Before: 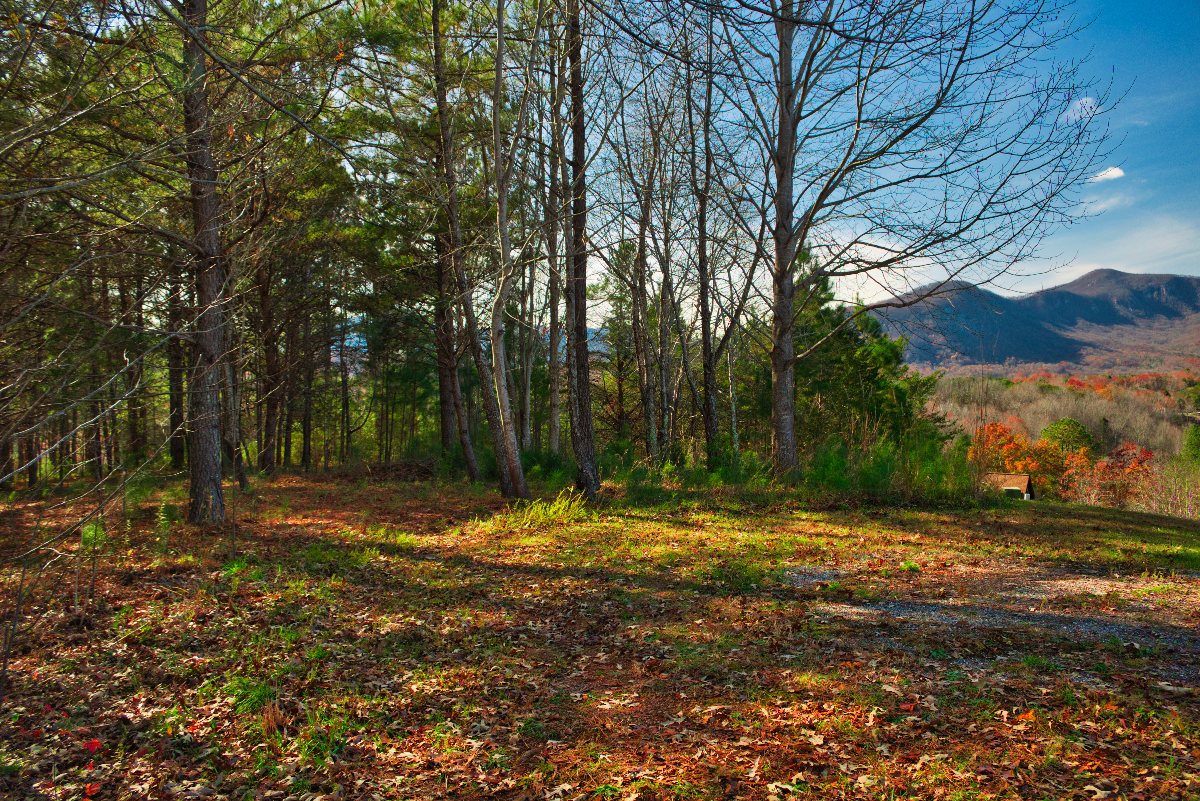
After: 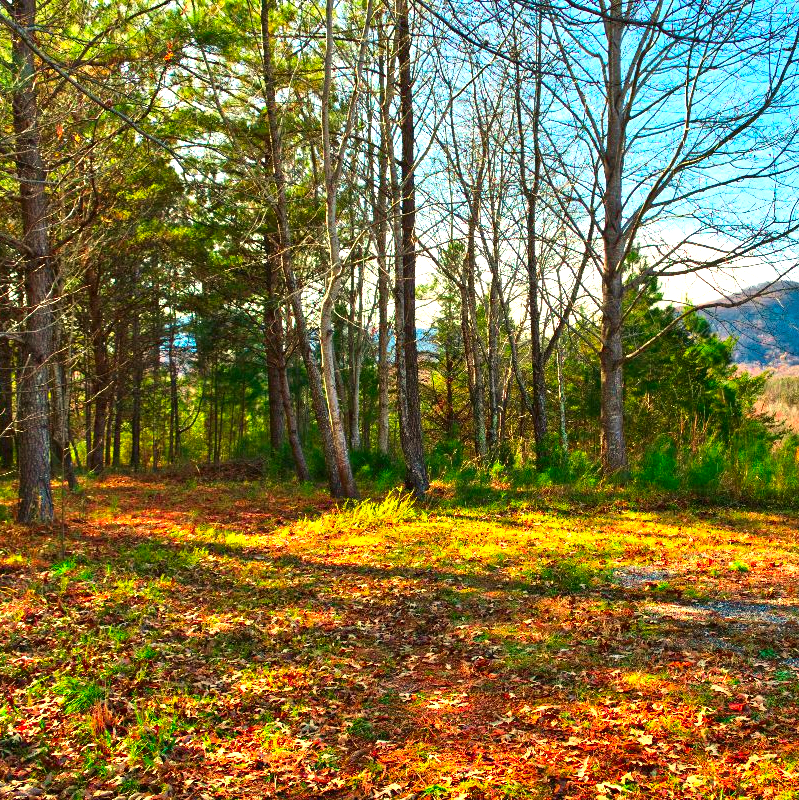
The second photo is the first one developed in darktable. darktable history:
crop and rotate: left 14.292%, right 19.041%
exposure: exposure 1.15 EV, compensate highlight preservation false
grain: coarseness 0.09 ISO, strength 10%
white balance: red 1.045, blue 0.932
contrast brightness saturation: contrast 0.16, saturation 0.32
